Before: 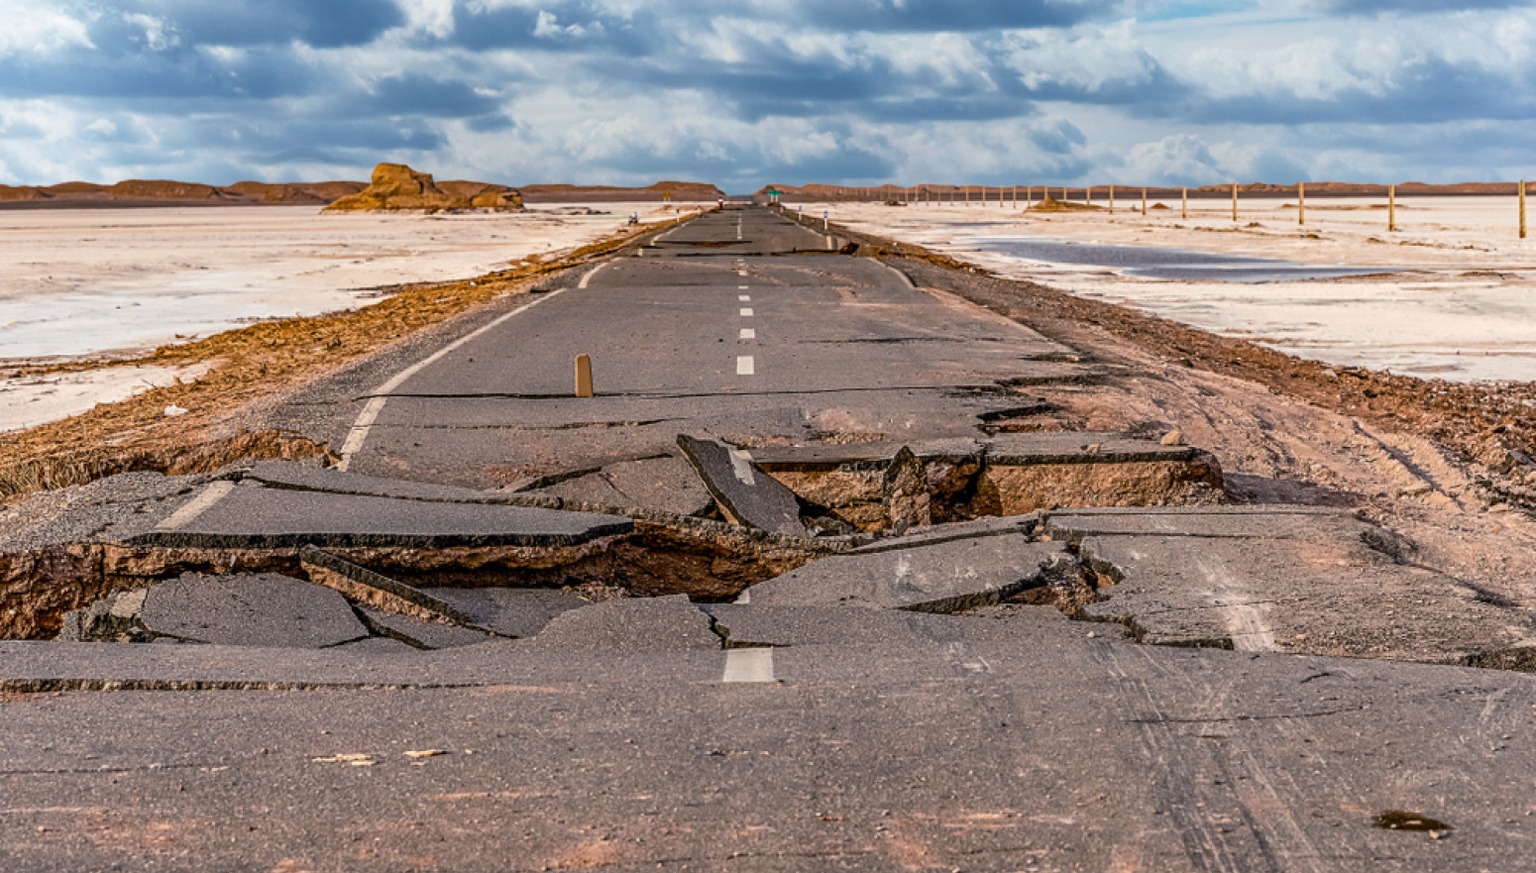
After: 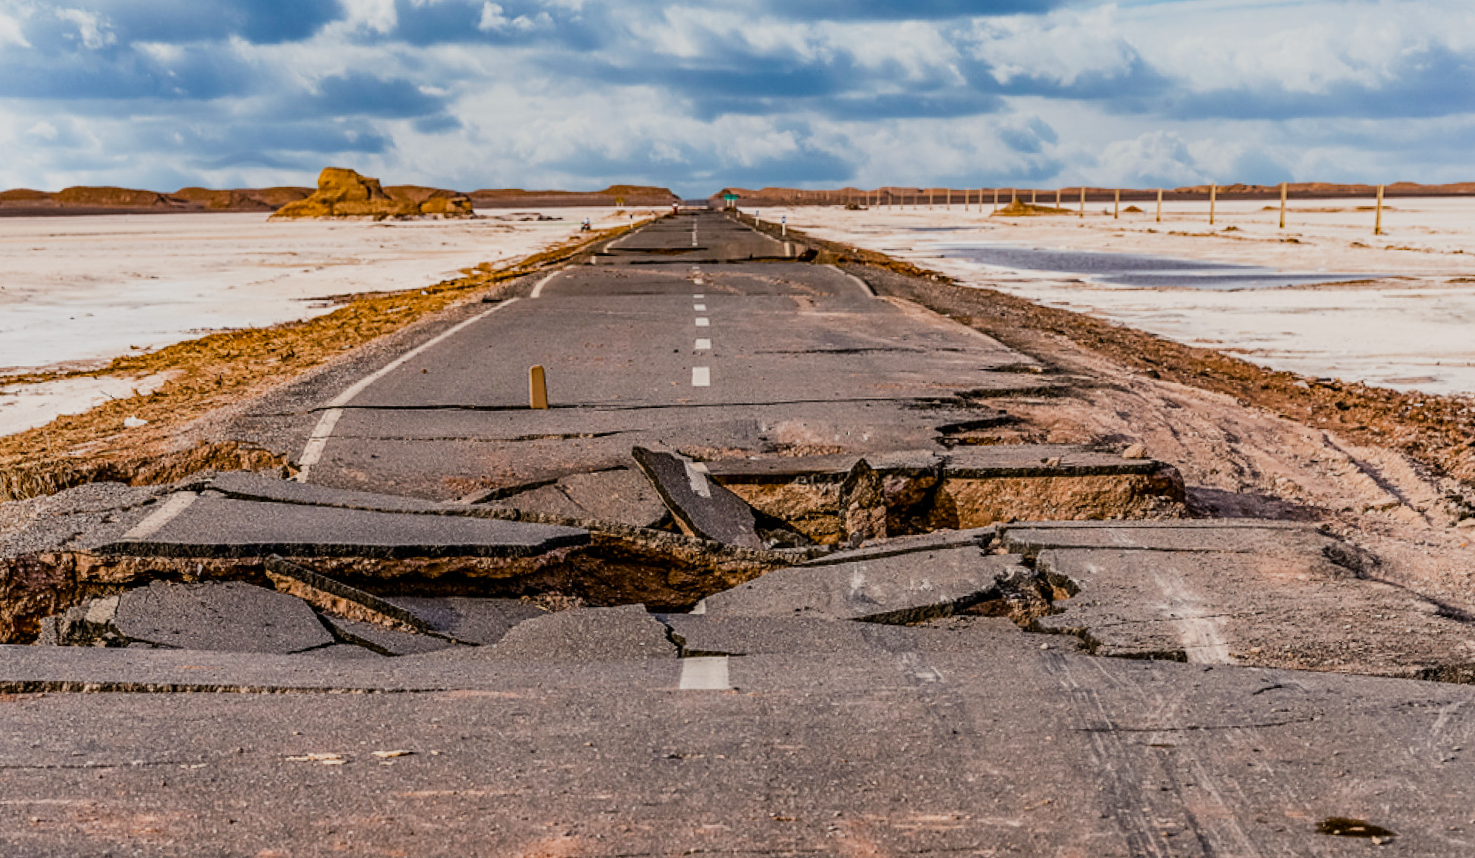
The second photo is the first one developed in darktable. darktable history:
sigmoid: on, module defaults
rotate and perspective: rotation 0.074°, lens shift (vertical) 0.096, lens shift (horizontal) -0.041, crop left 0.043, crop right 0.952, crop top 0.024, crop bottom 0.979
